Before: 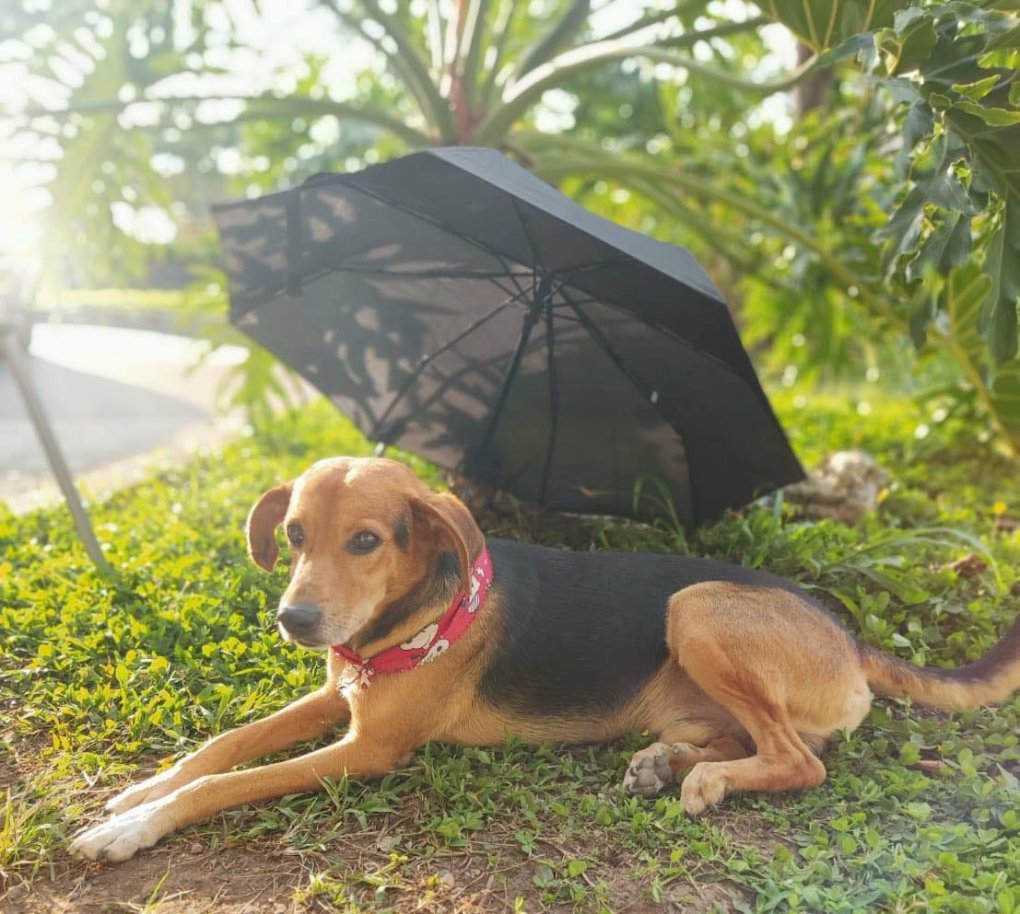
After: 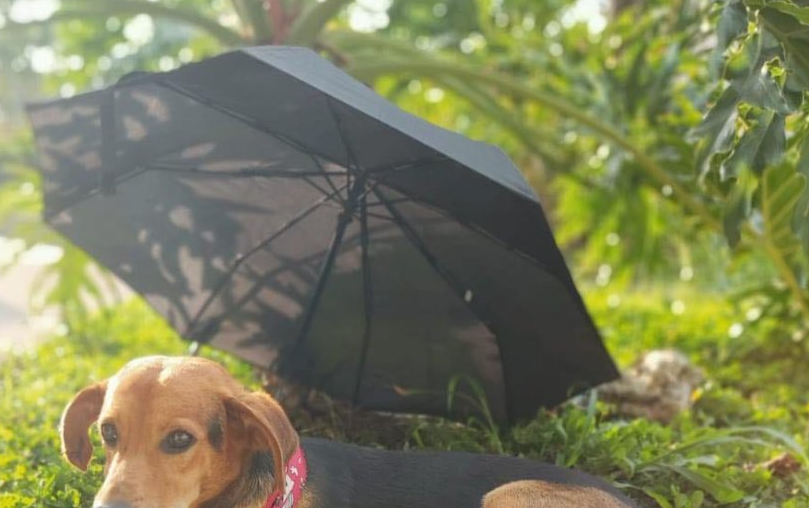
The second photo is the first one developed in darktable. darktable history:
crop: left 18.271%, top 11.08%, right 2.351%, bottom 33.273%
